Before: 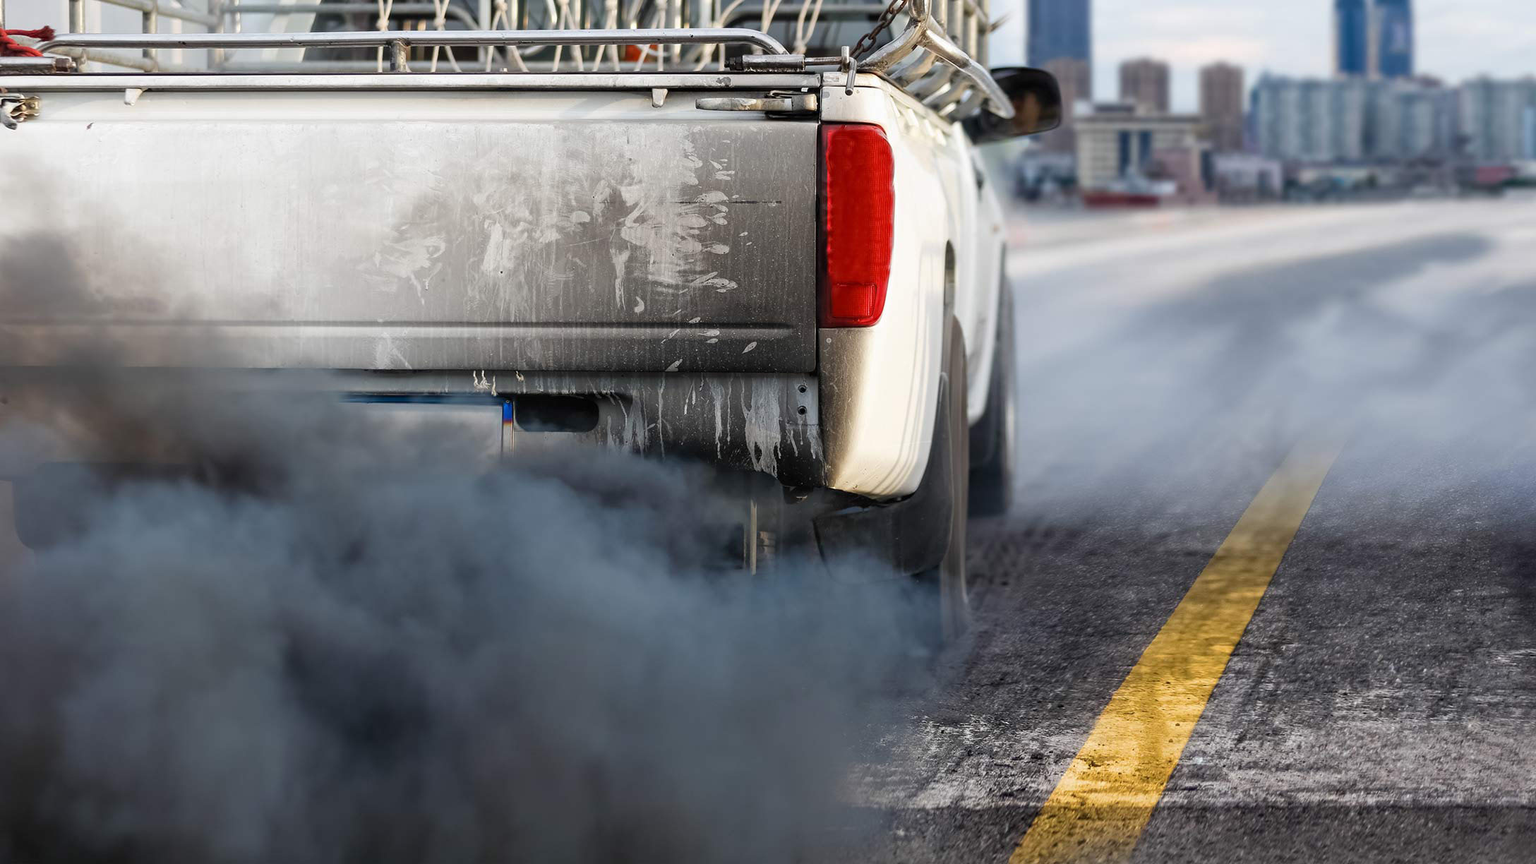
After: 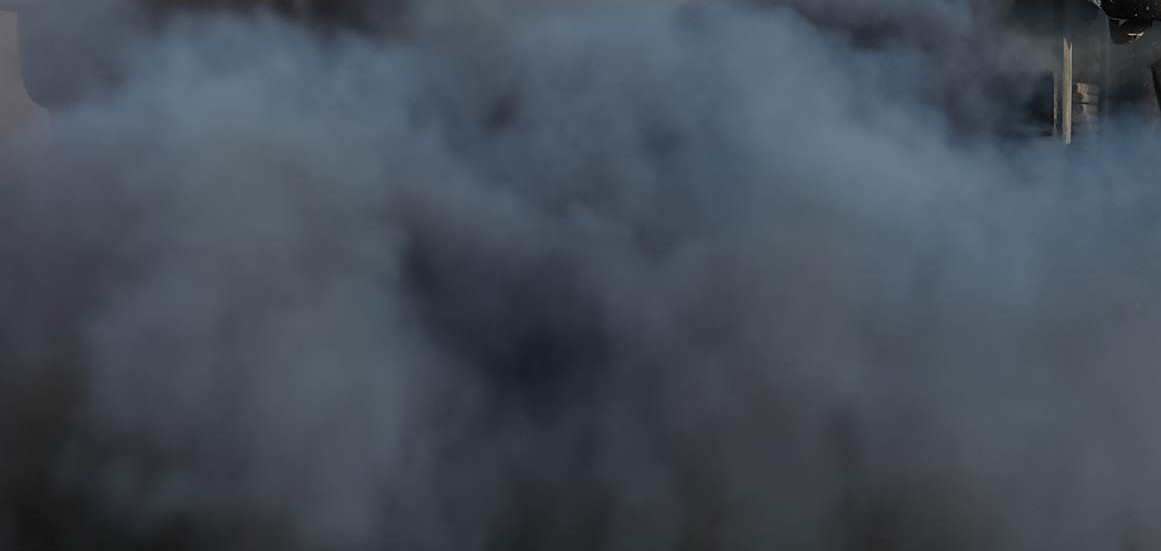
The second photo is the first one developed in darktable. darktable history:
sharpen: on, module defaults
crop and rotate: top 54.778%, right 46.61%, bottom 0.159%
